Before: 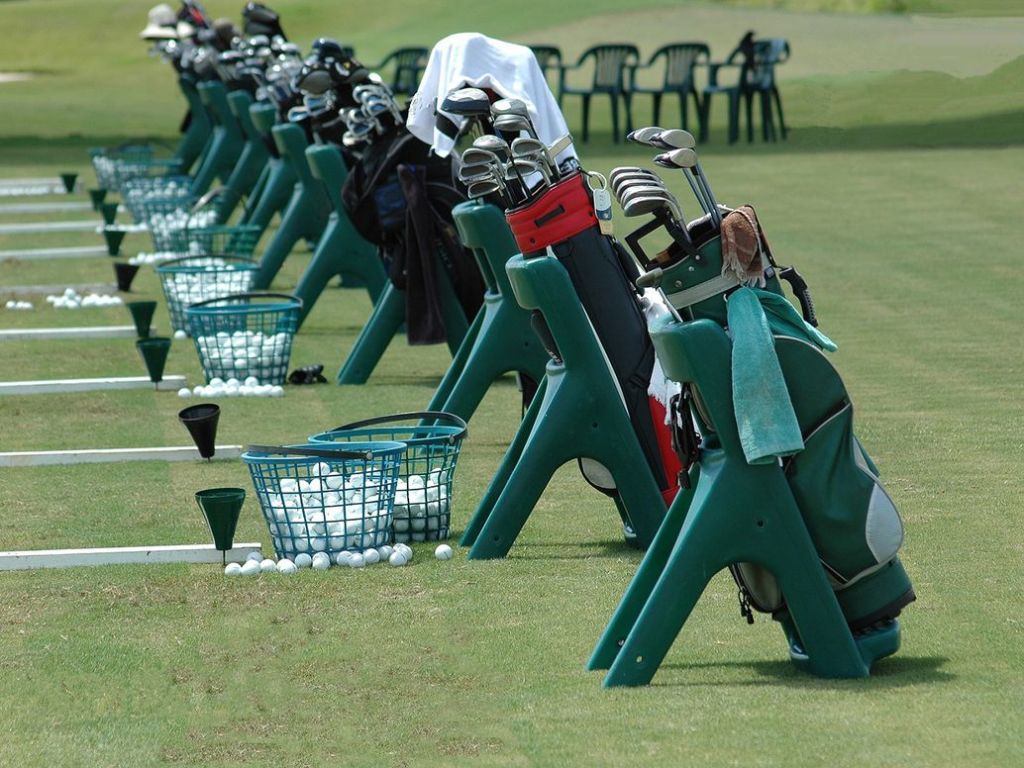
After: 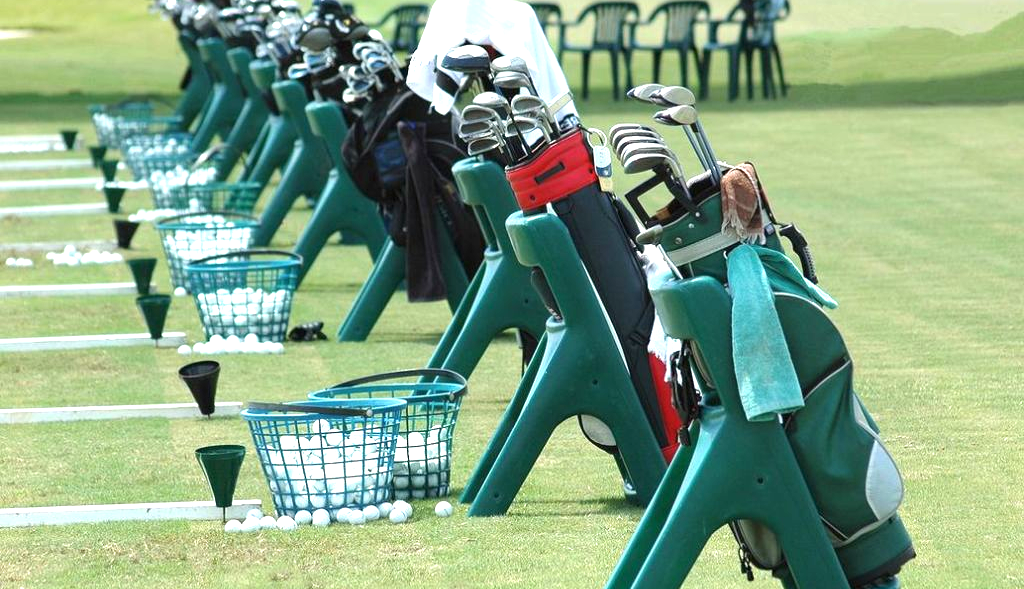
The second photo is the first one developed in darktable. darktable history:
exposure: exposure 1.137 EV, compensate highlight preservation false
crop: top 5.667%, bottom 17.637%
